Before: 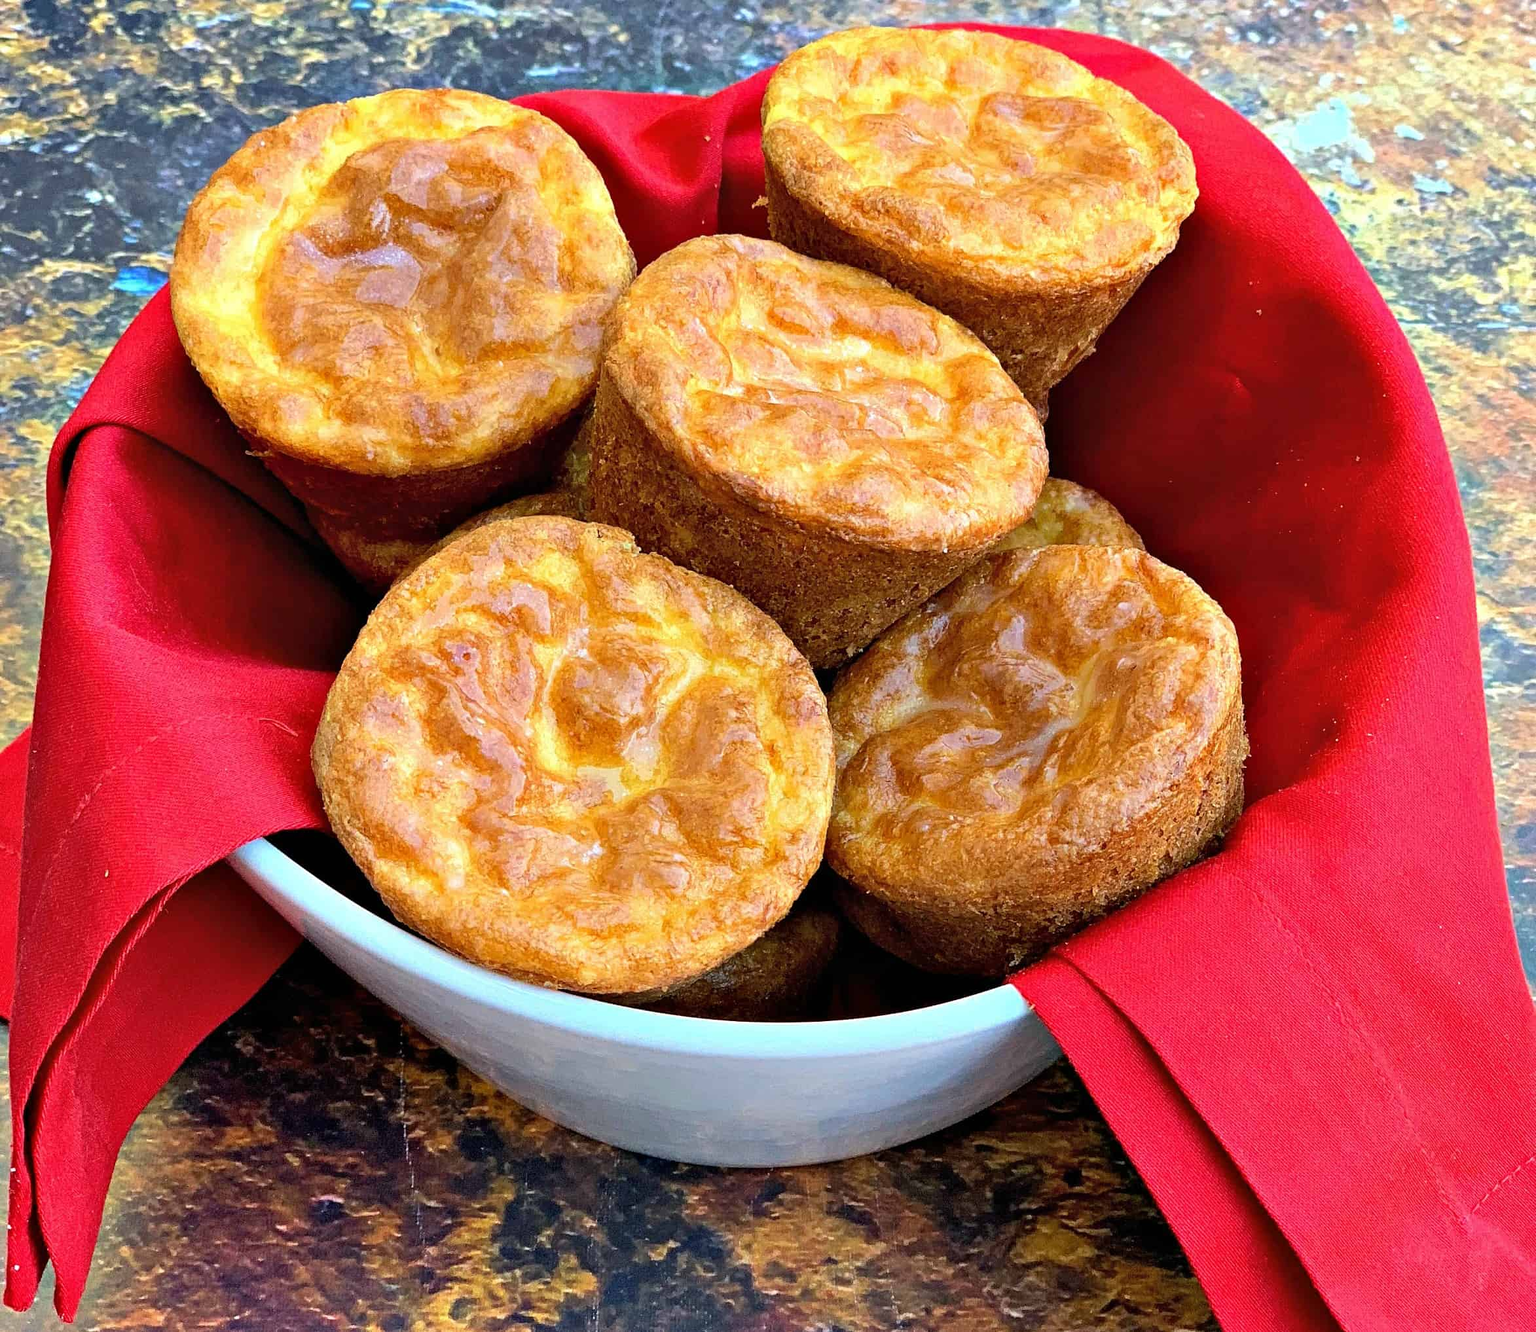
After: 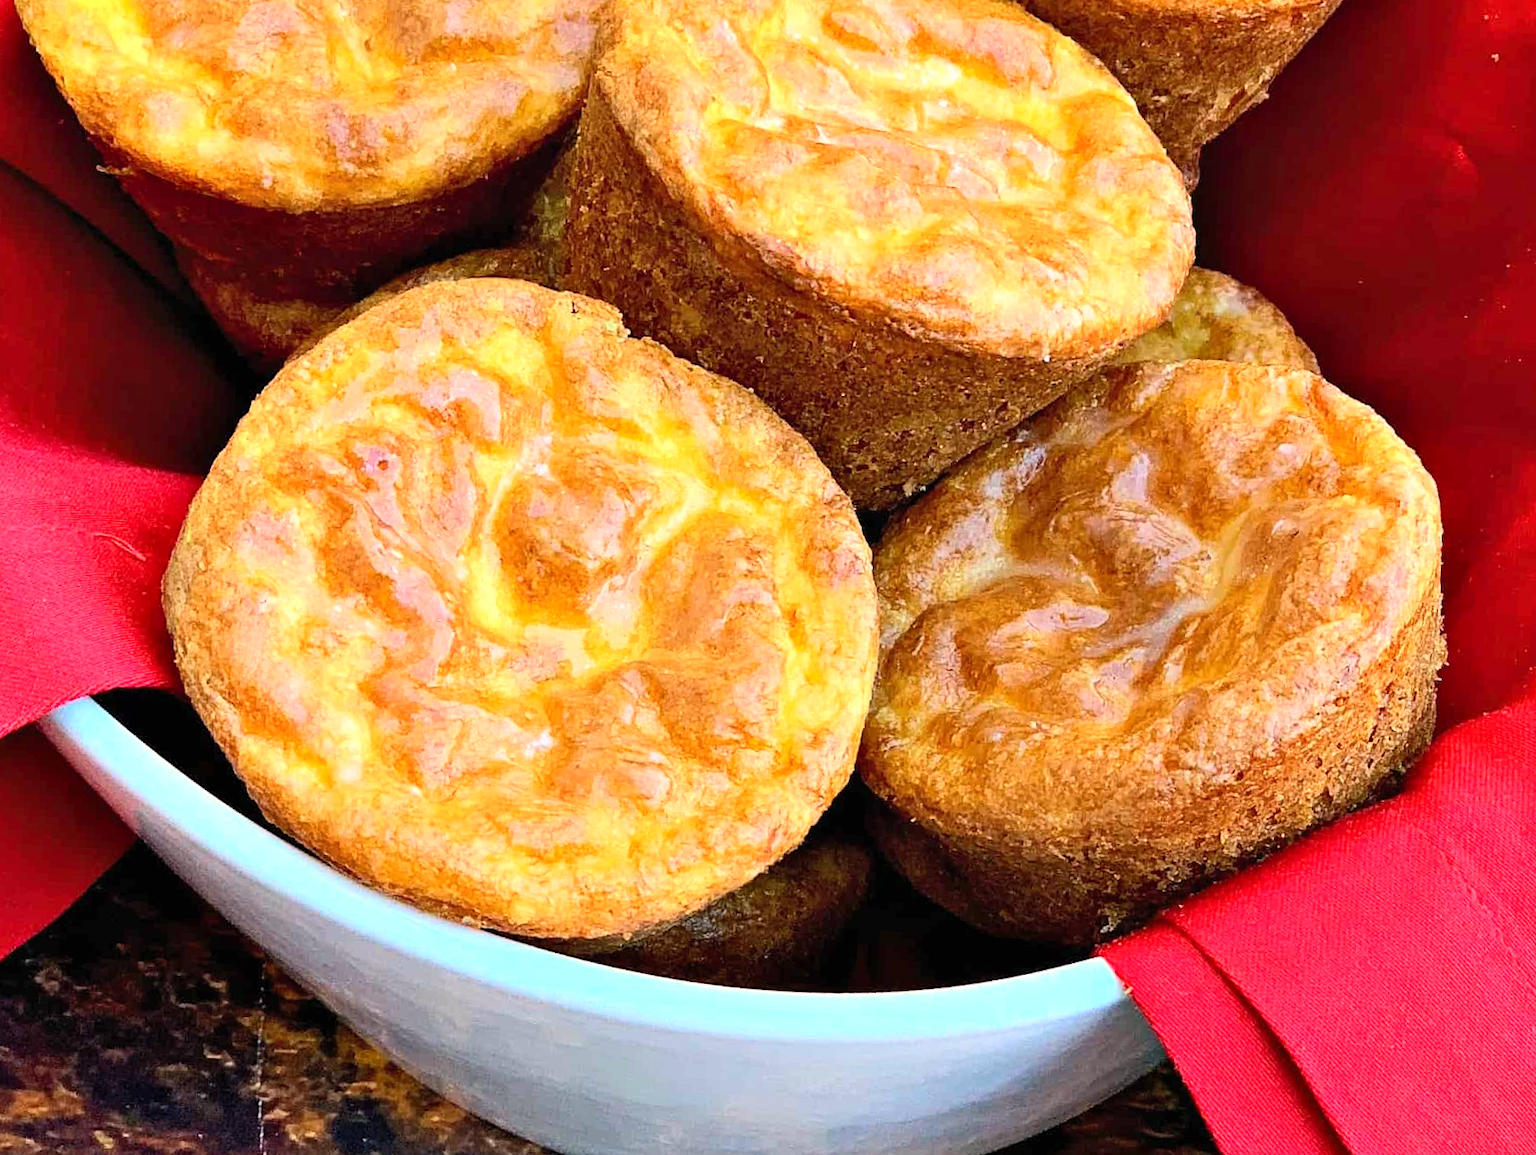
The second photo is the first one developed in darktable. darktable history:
white balance: red 1.009, blue 0.985
contrast brightness saturation: contrast 0.2, brightness 0.15, saturation 0.14
crop and rotate: angle -3.37°, left 9.79%, top 20.73%, right 12.42%, bottom 11.82%
